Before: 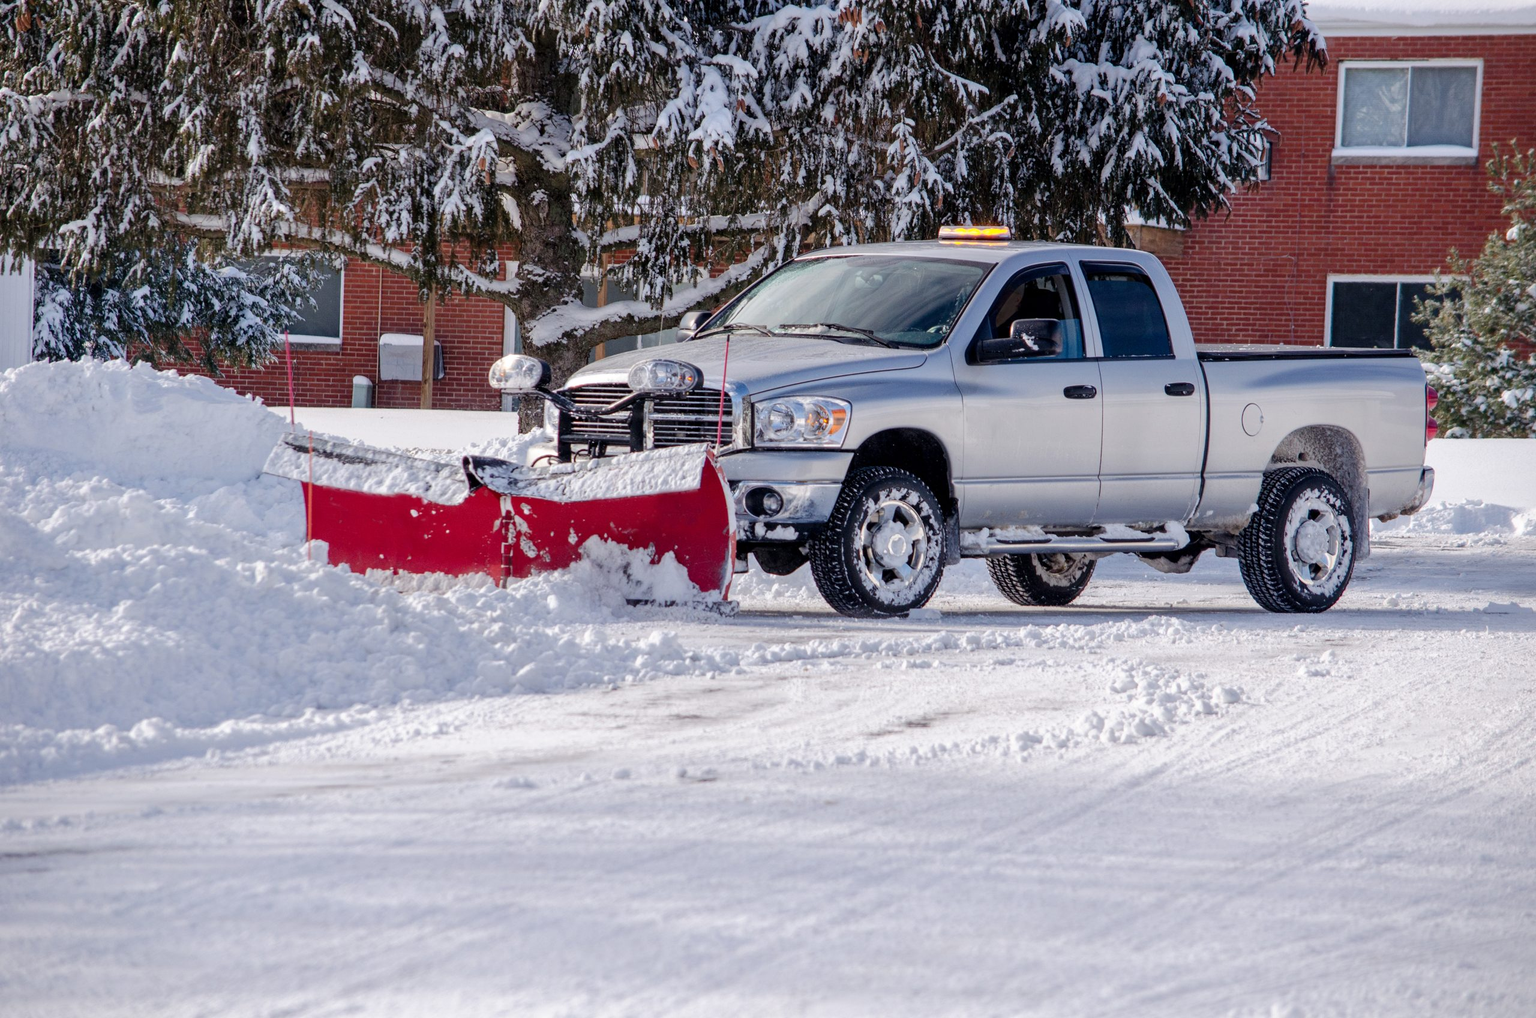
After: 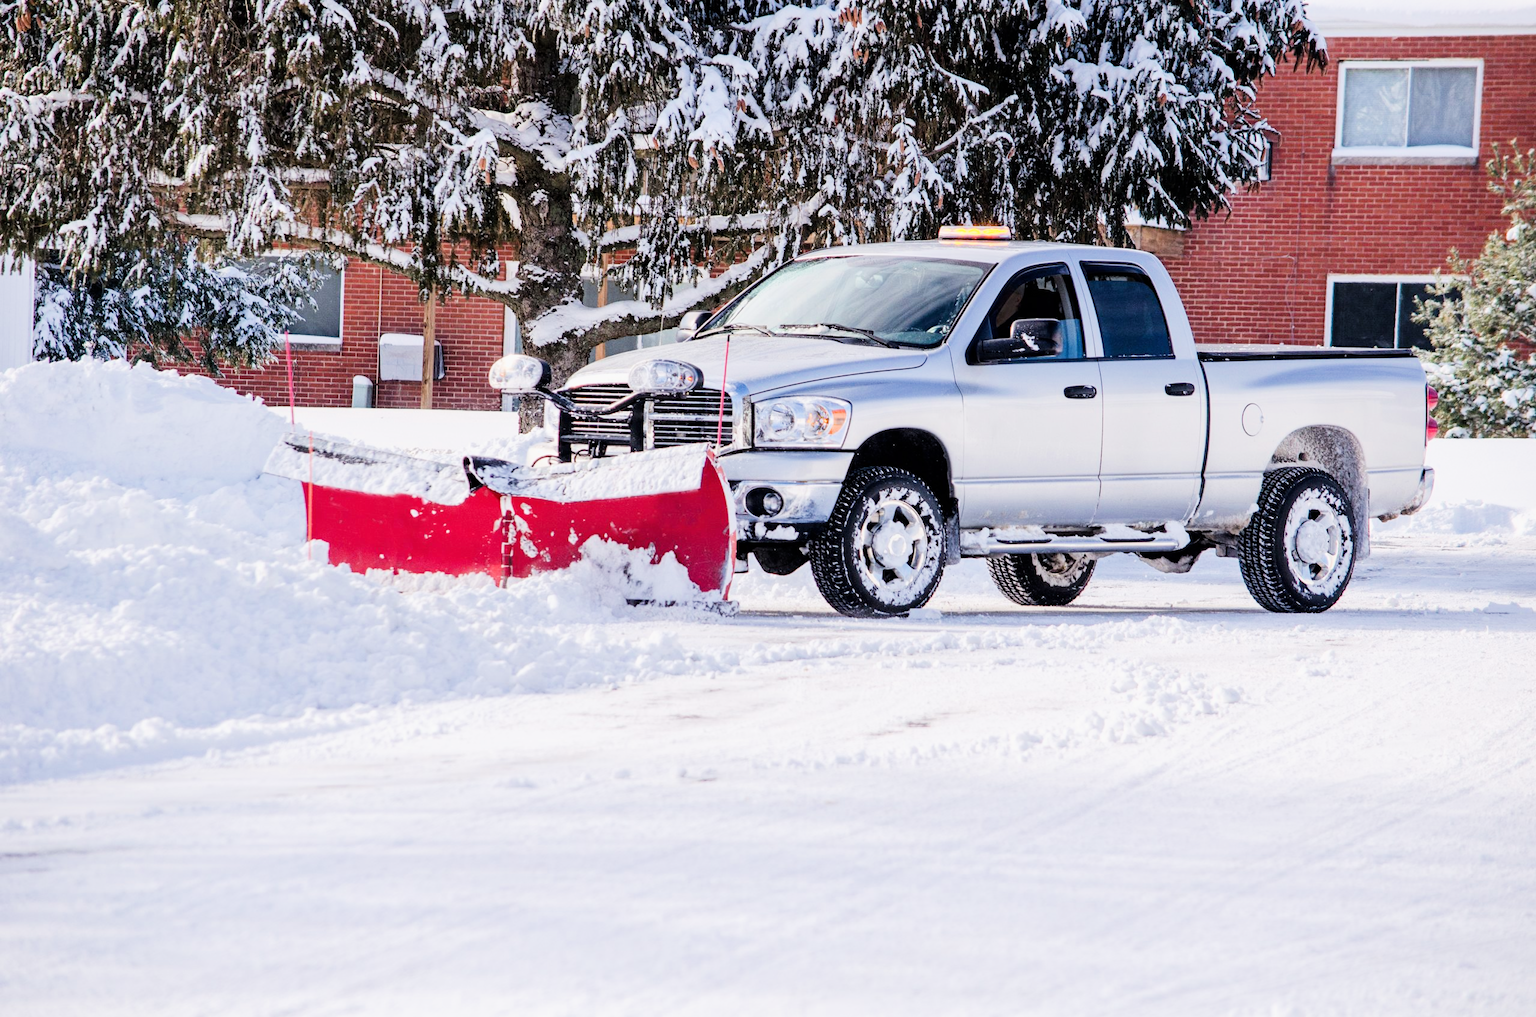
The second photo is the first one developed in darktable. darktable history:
filmic rgb: black relative exposure -7.5 EV, white relative exposure 5 EV, hardness 3.31, contrast 1.3, contrast in shadows safe
exposure: black level correction 0, exposure 1.2 EV, compensate exposure bias true, compensate highlight preservation false
